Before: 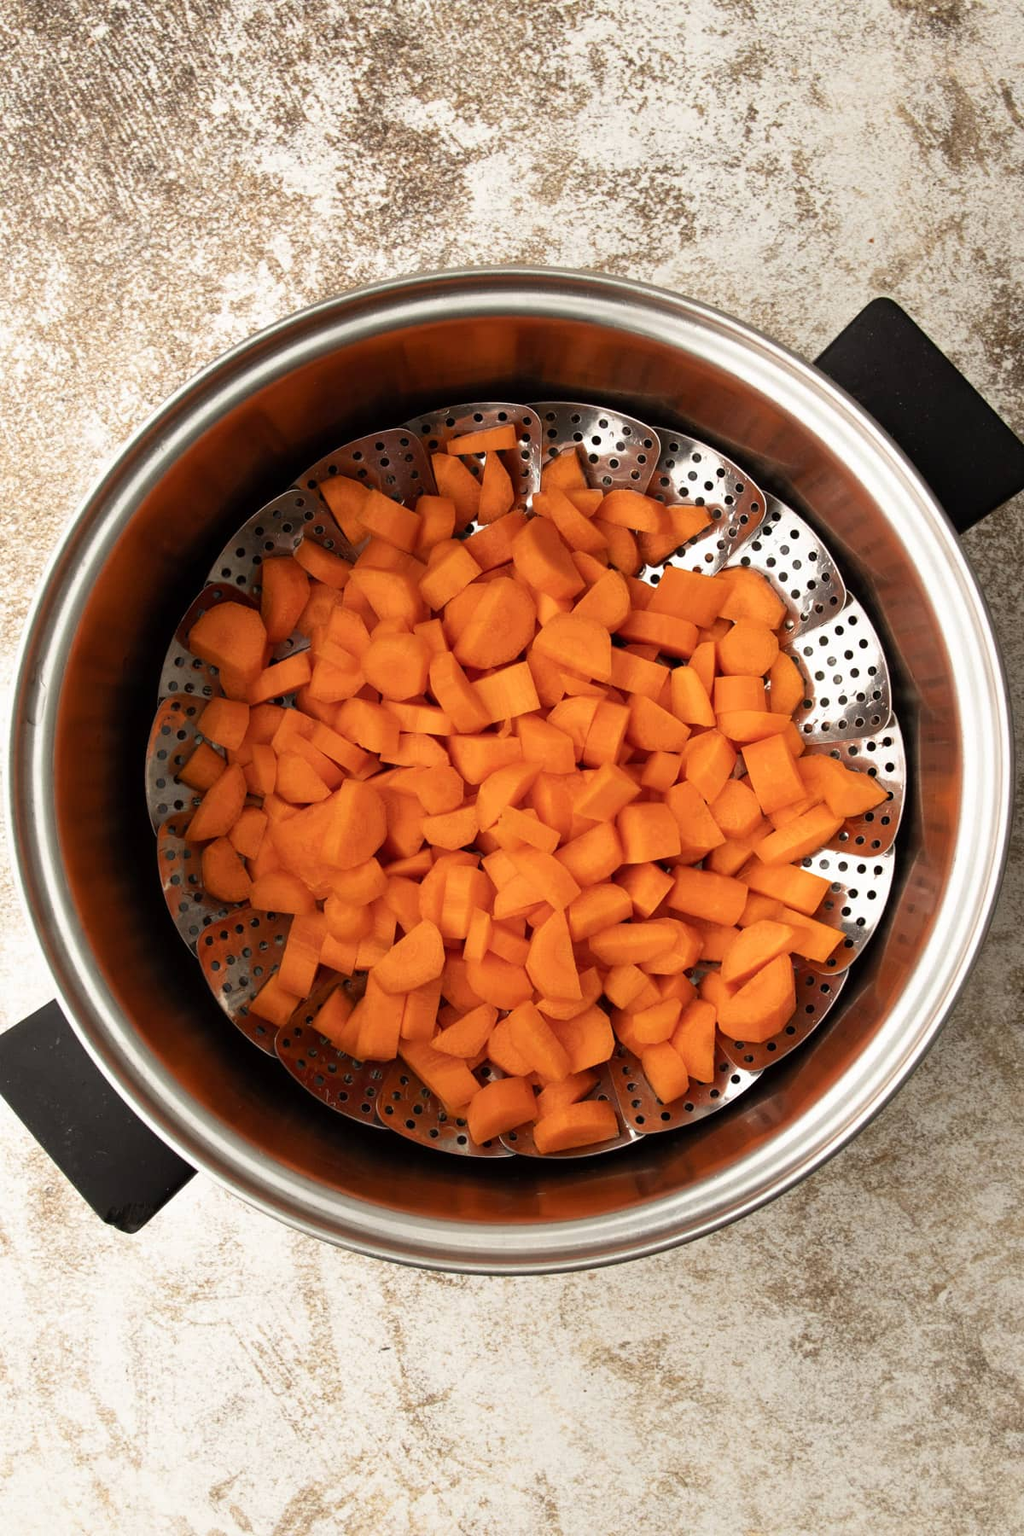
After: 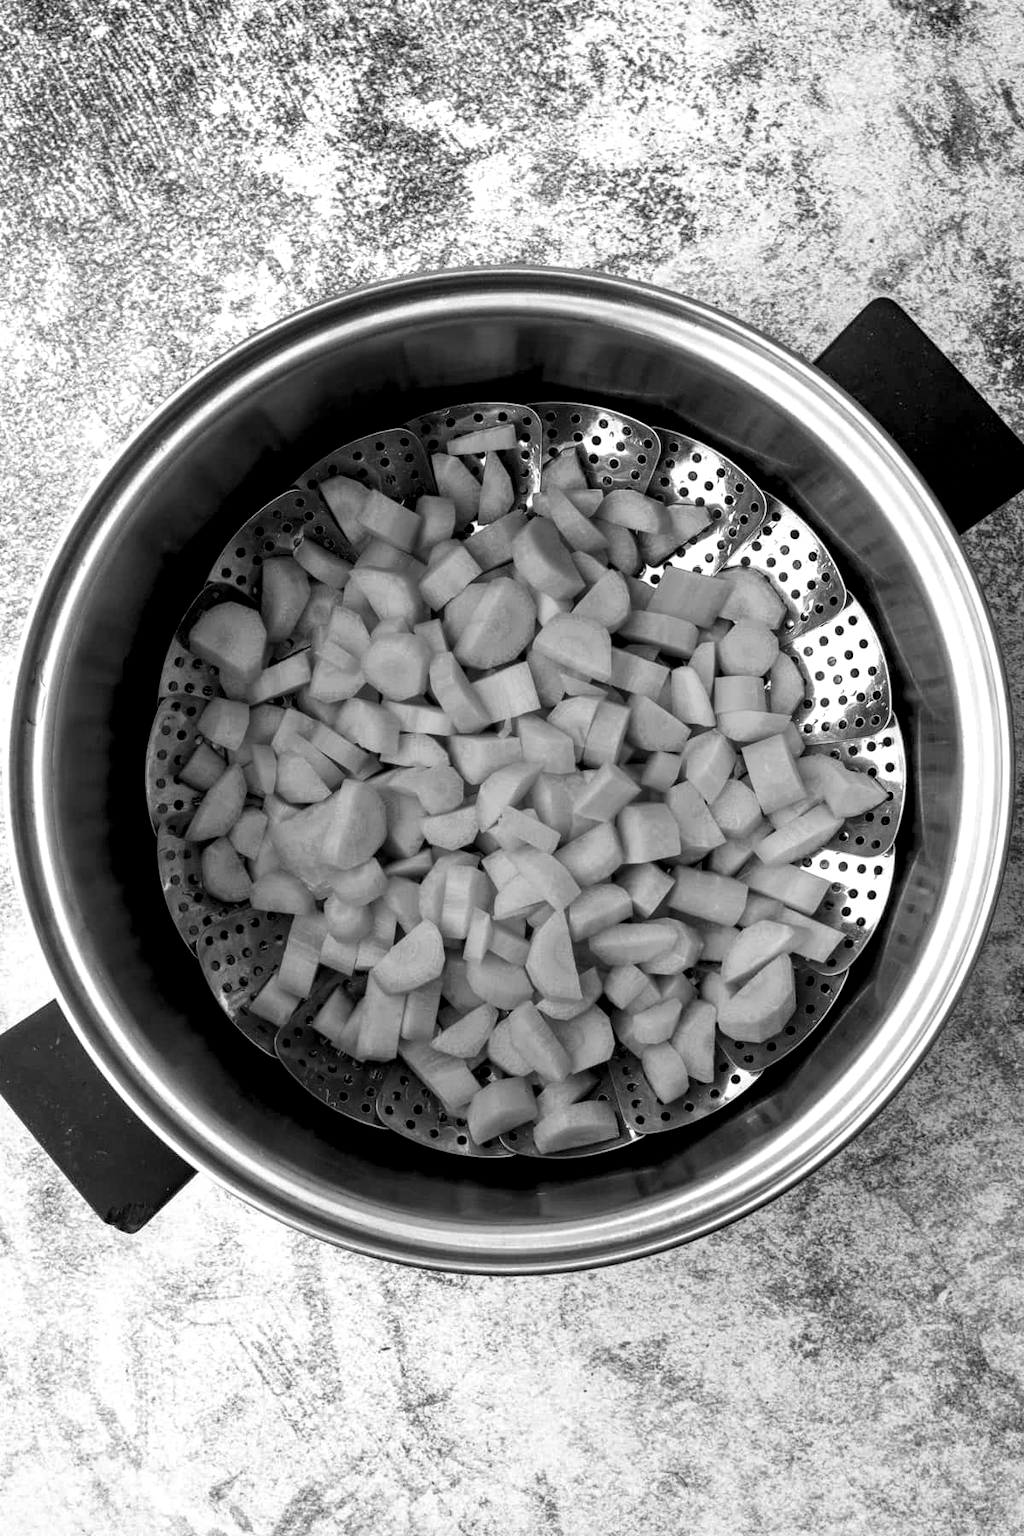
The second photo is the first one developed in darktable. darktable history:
monochrome: on, module defaults
local contrast: highlights 79%, shadows 56%, detail 175%, midtone range 0.428
